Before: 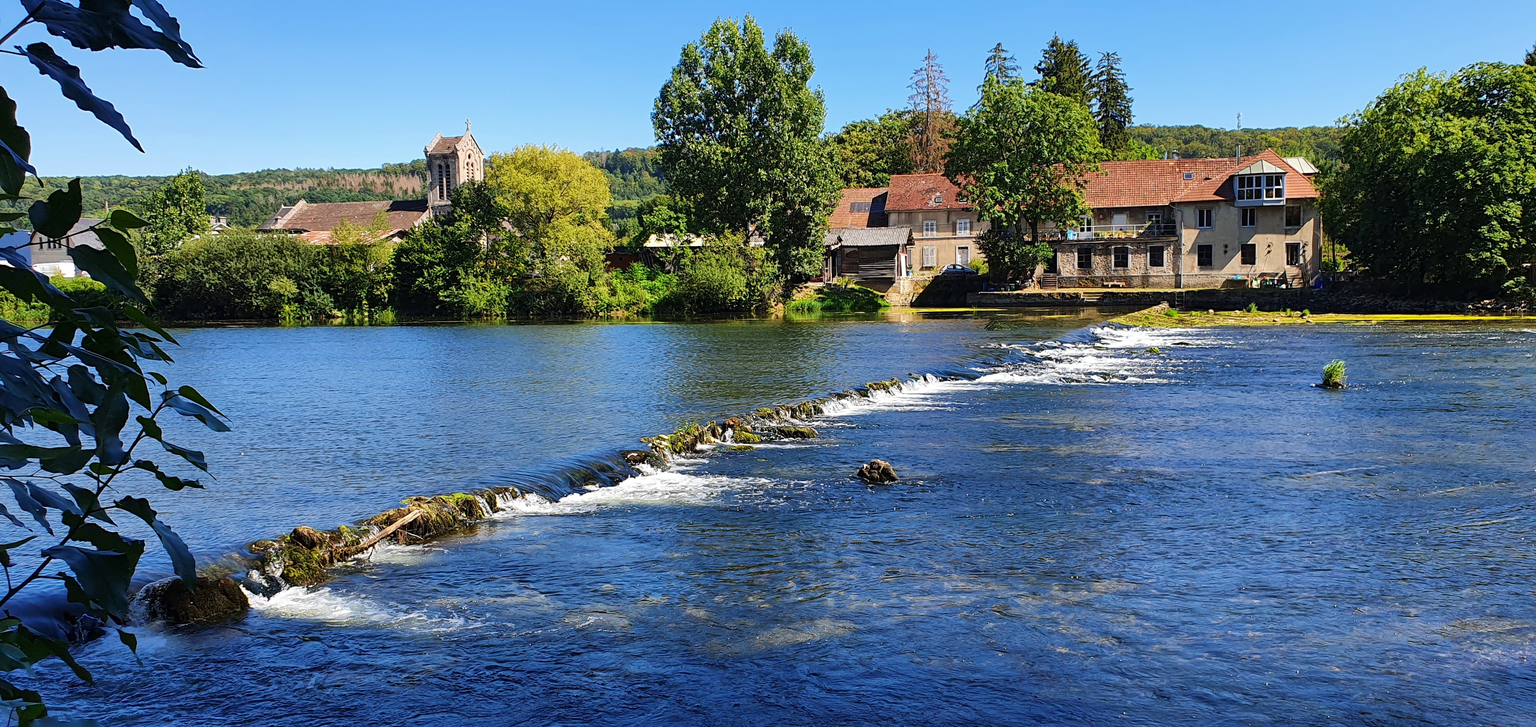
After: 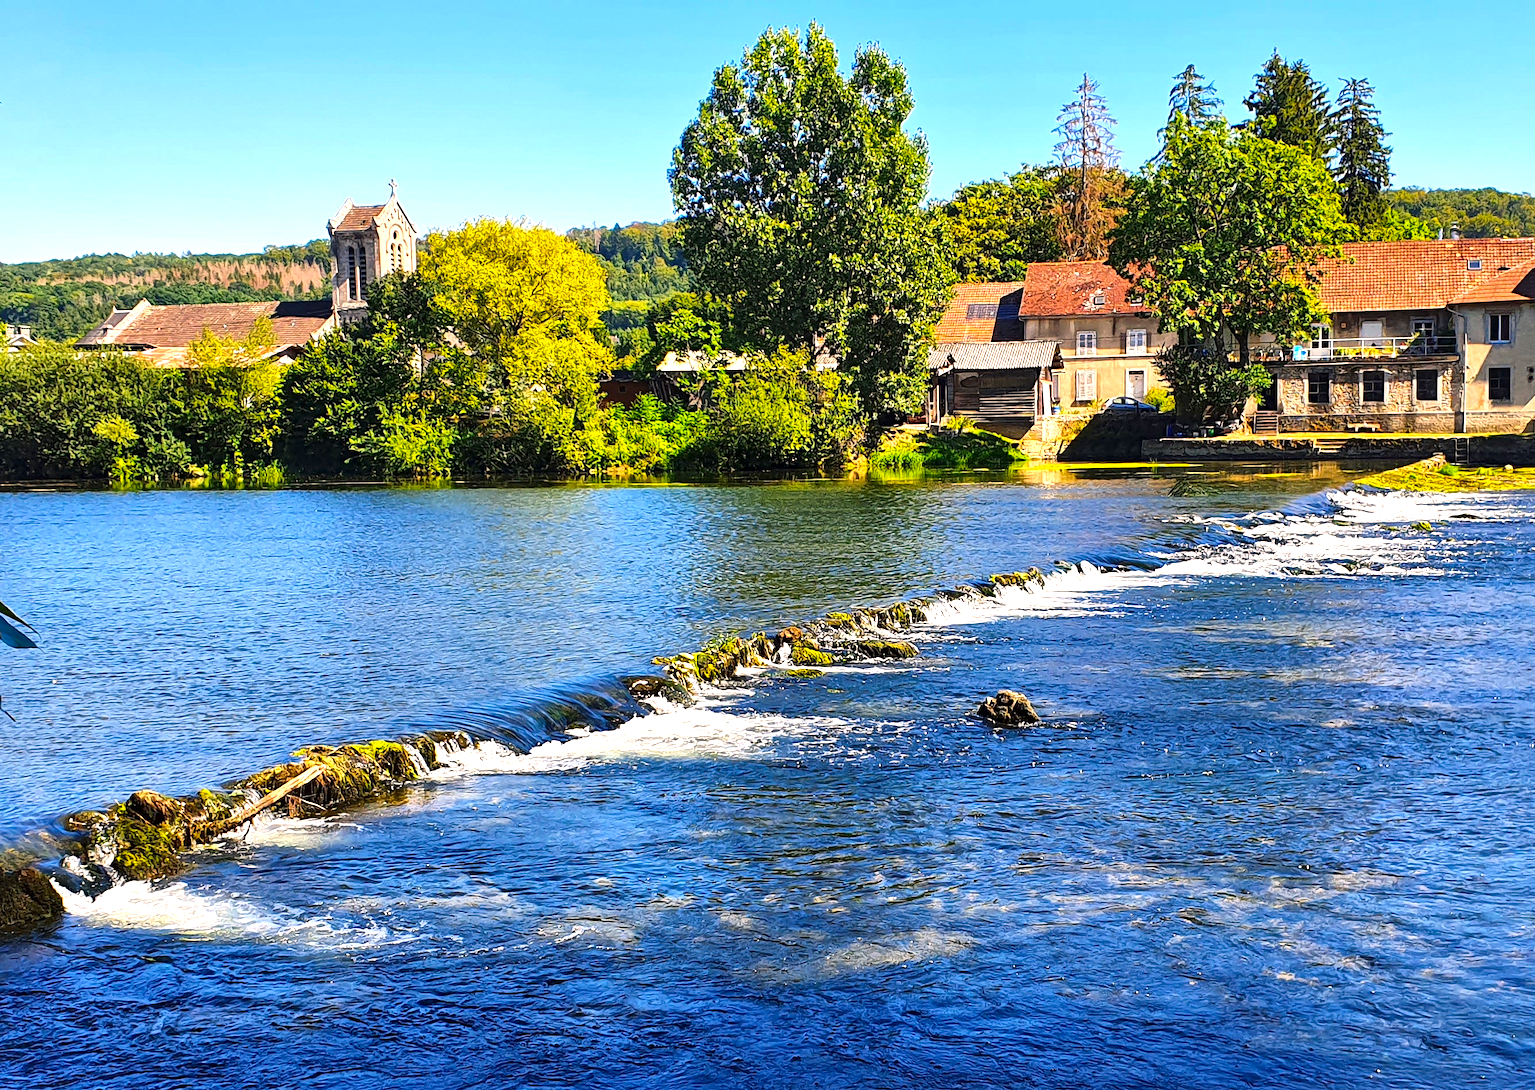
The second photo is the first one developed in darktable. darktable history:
color balance rgb: highlights gain › chroma 3.066%, highlights gain › hue 60.1°, perceptual saturation grading › global saturation 30.685%, global vibrance 12.047%
crop and rotate: left 13.448%, right 19.947%
local contrast: mode bilateral grid, contrast 26, coarseness 61, detail 152%, midtone range 0.2
exposure: black level correction -0.002, exposure 0.713 EV, compensate highlight preservation false
